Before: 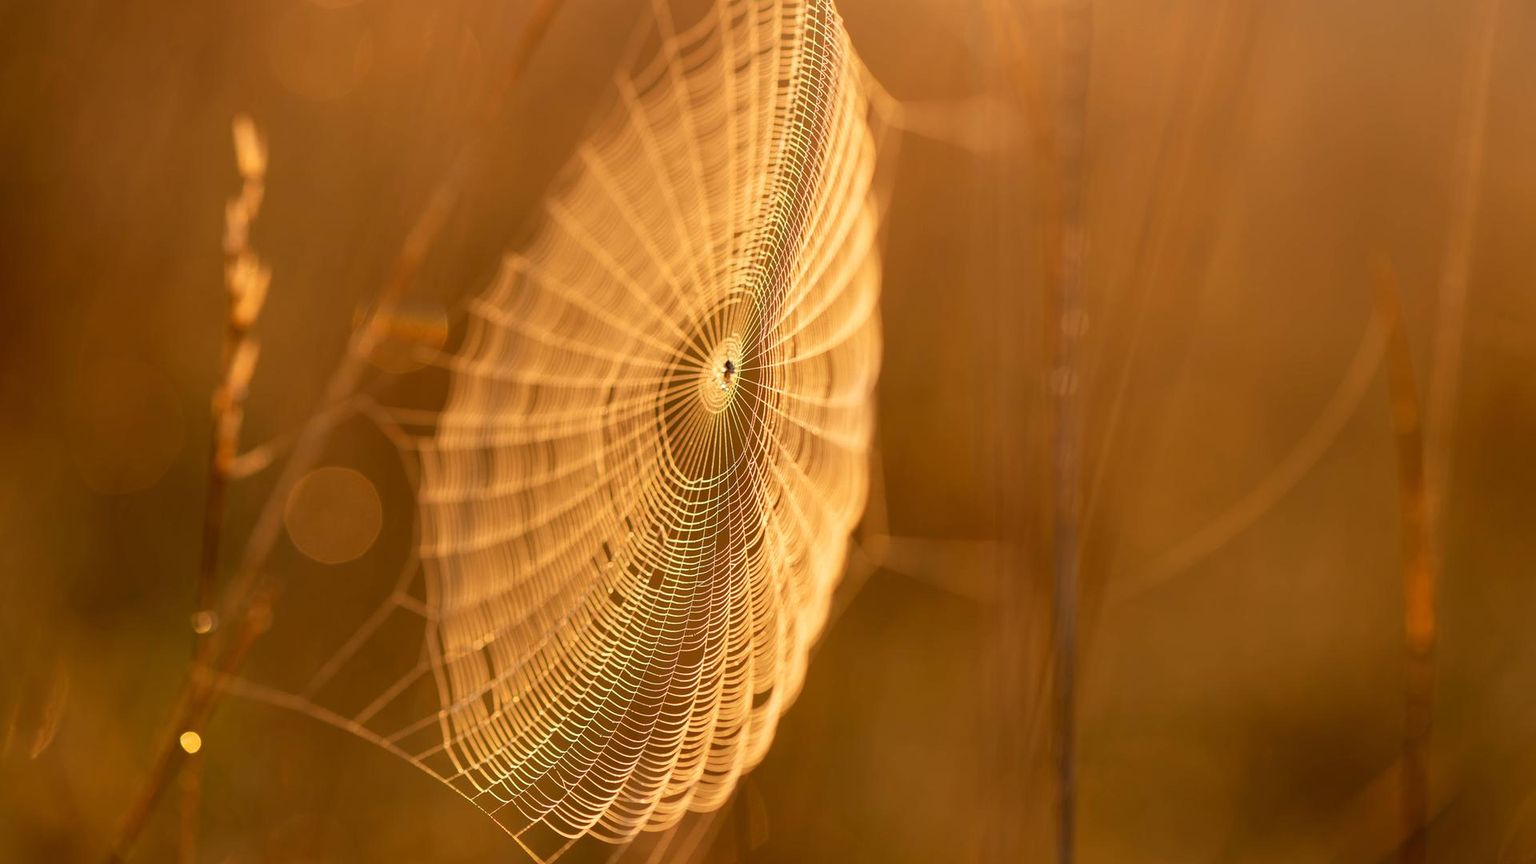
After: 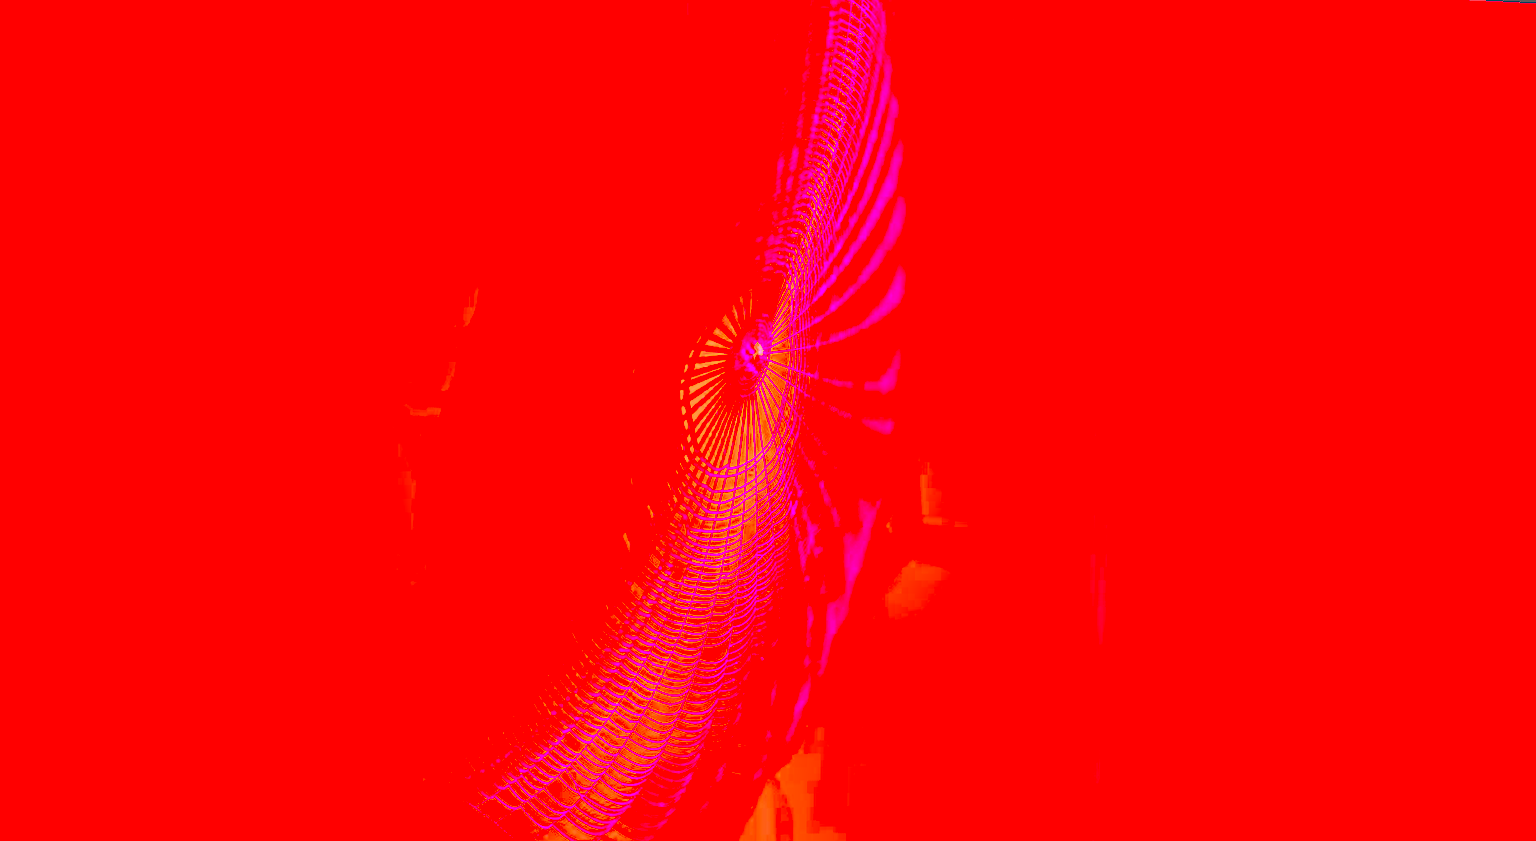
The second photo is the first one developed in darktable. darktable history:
local contrast: on, module defaults
exposure: black level correction 0, exposure 0.953 EV, compensate exposure bias true, compensate highlight preservation false
contrast brightness saturation: contrast 0.04, saturation 0.16
white balance: red 4.26, blue 1.802
crop and rotate: left 3.238%
rotate and perspective: rotation 0.679°, lens shift (horizontal) 0.136, crop left 0.009, crop right 0.991, crop top 0.078, crop bottom 0.95
